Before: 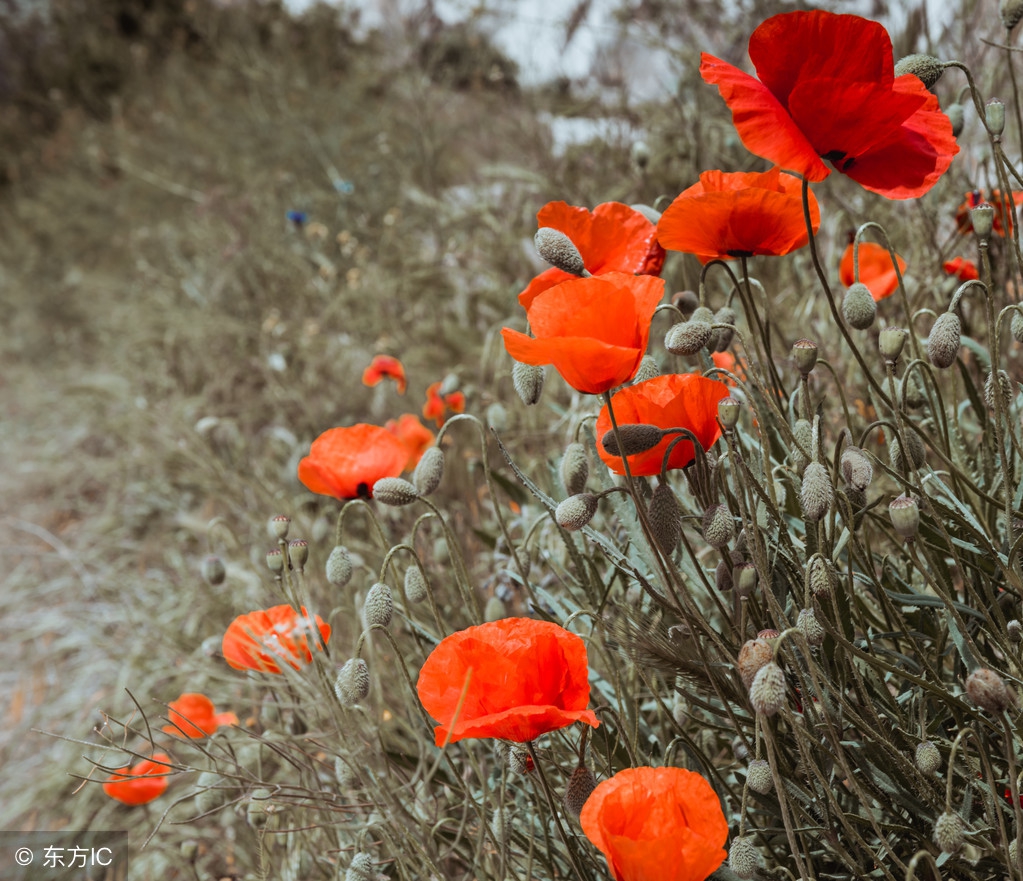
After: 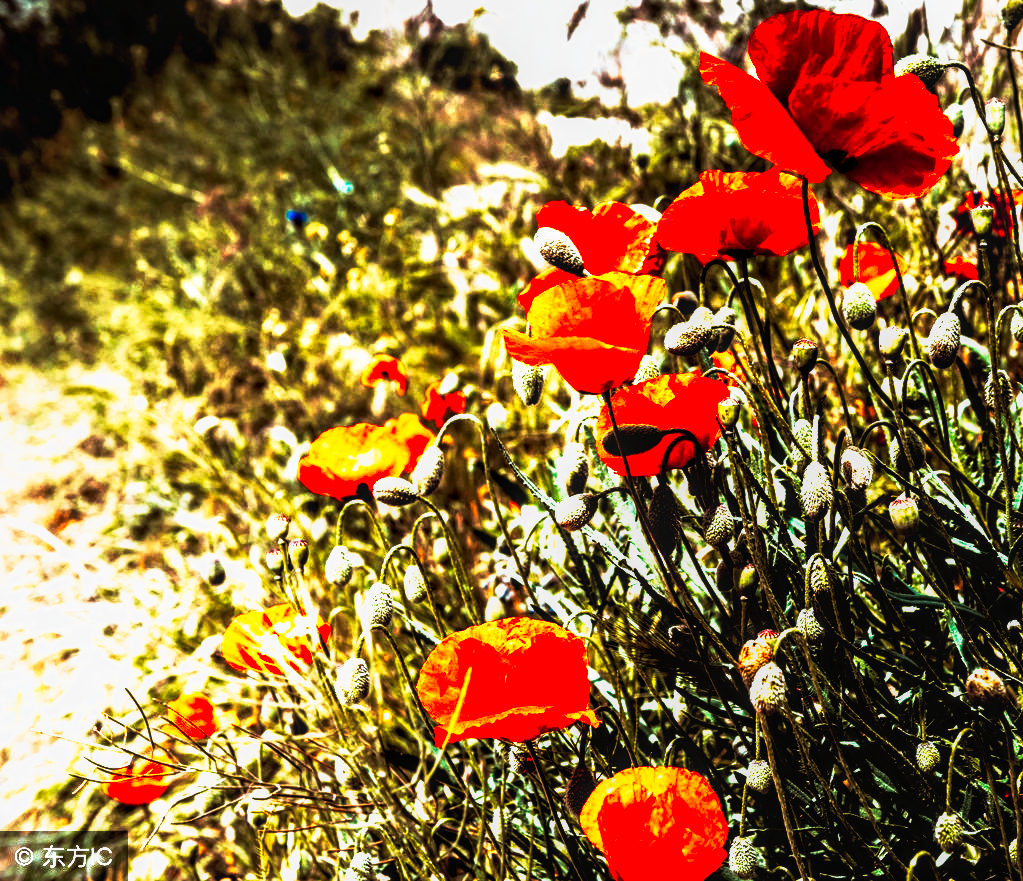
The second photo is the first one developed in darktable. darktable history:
local contrast: on, module defaults
tone curve: curves: ch0 [(0, 0) (0.003, 0.001) (0.011, 0.003) (0.025, 0.003) (0.044, 0.003) (0.069, 0.003) (0.1, 0.006) (0.136, 0.007) (0.177, 0.009) (0.224, 0.007) (0.277, 0.026) (0.335, 0.126) (0.399, 0.254) (0.468, 0.493) (0.543, 0.892) (0.623, 0.984) (0.709, 0.979) (0.801, 0.979) (0.898, 0.982) (1, 1)], preserve colors none
